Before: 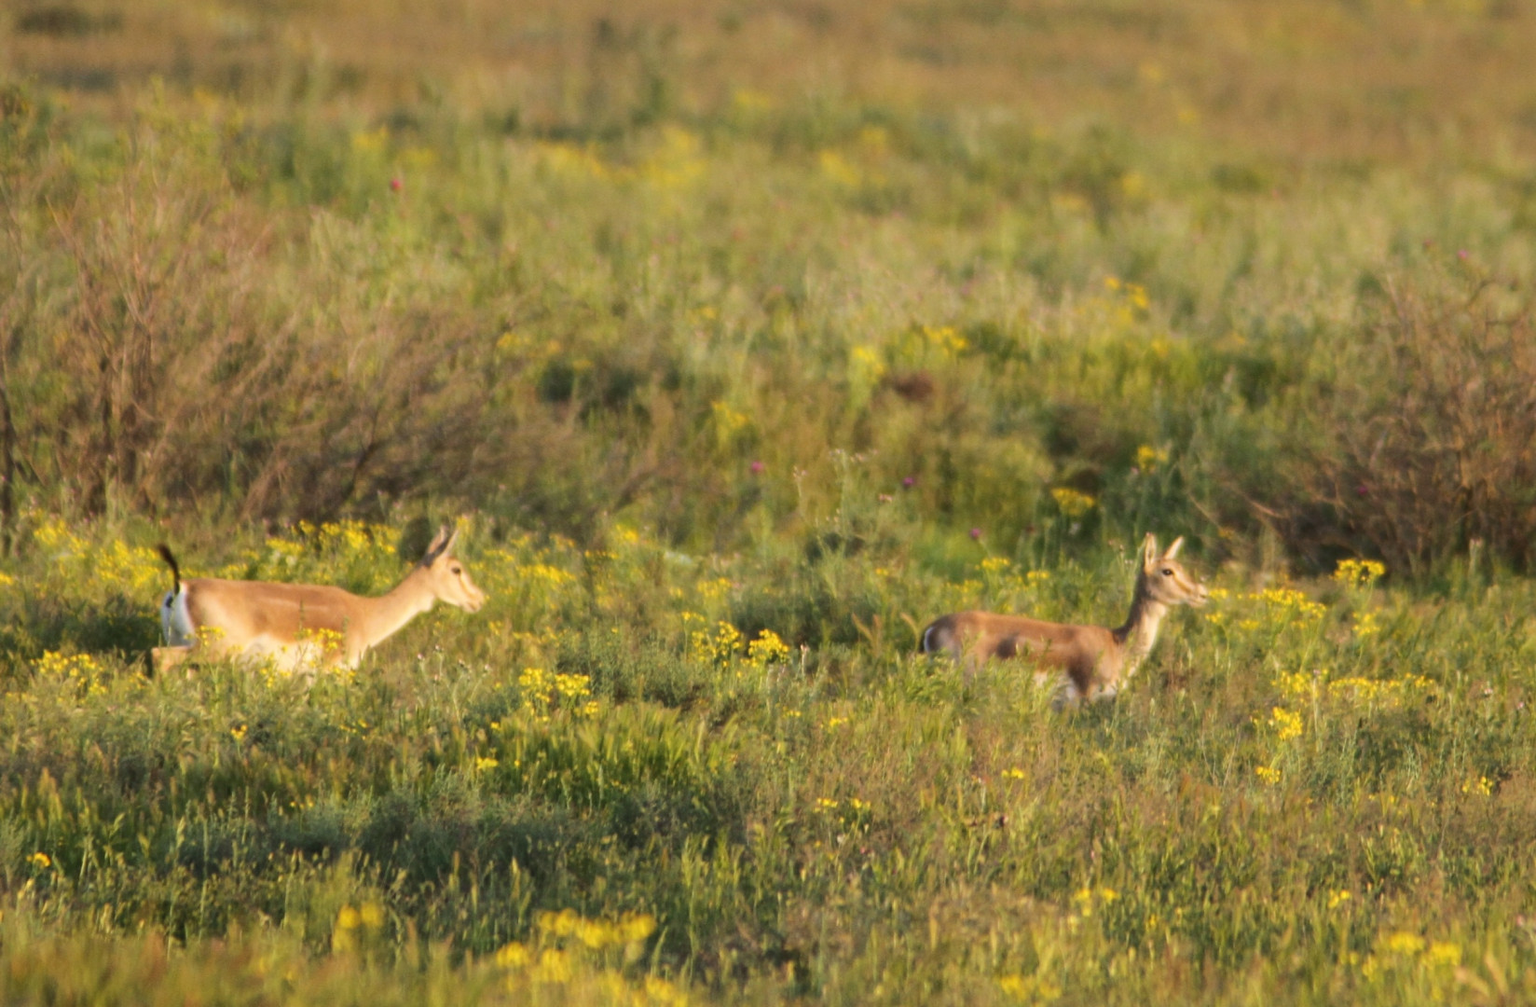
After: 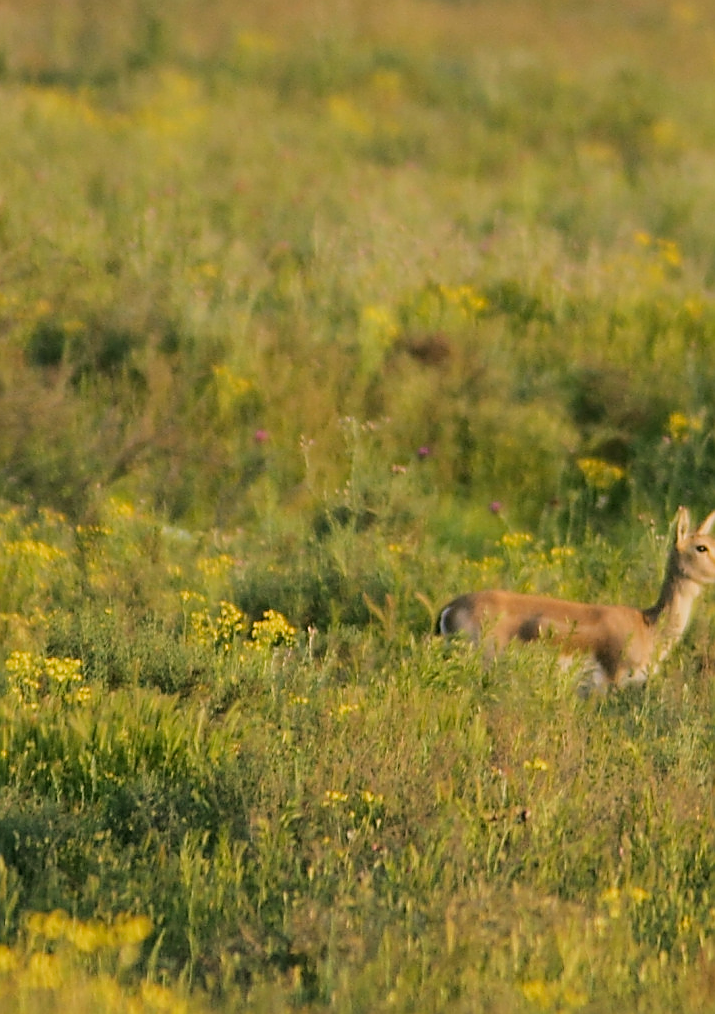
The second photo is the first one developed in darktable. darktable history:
crop: left 33.452%, top 6.025%, right 23.155%
filmic rgb: middle gray luminance 18.42%, black relative exposure -9 EV, white relative exposure 3.75 EV, threshold 6 EV, target black luminance 0%, hardness 4.85, latitude 67.35%, contrast 0.955, highlights saturation mix 20%, shadows ↔ highlights balance 21.36%, add noise in highlights 0, preserve chrominance luminance Y, color science v3 (2019), use custom middle-gray values true, iterations of high-quality reconstruction 0, contrast in highlights soft, enable highlight reconstruction true
color correction: highlights a* 4.02, highlights b* 4.98, shadows a* -7.55, shadows b* 4.98
tone equalizer: on, module defaults
sharpen: radius 1.4, amount 1.25, threshold 0.7
